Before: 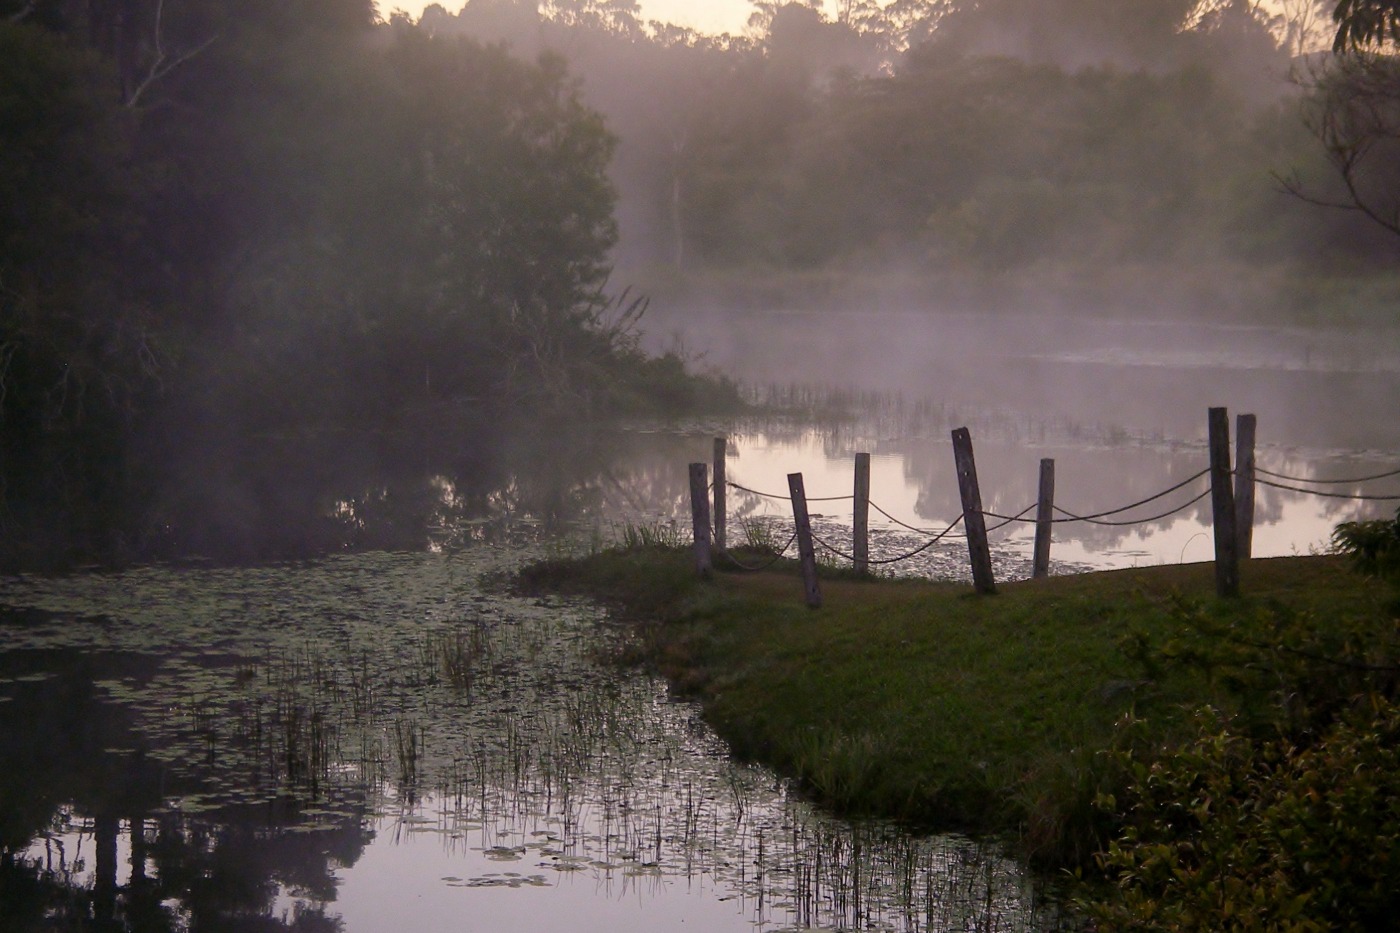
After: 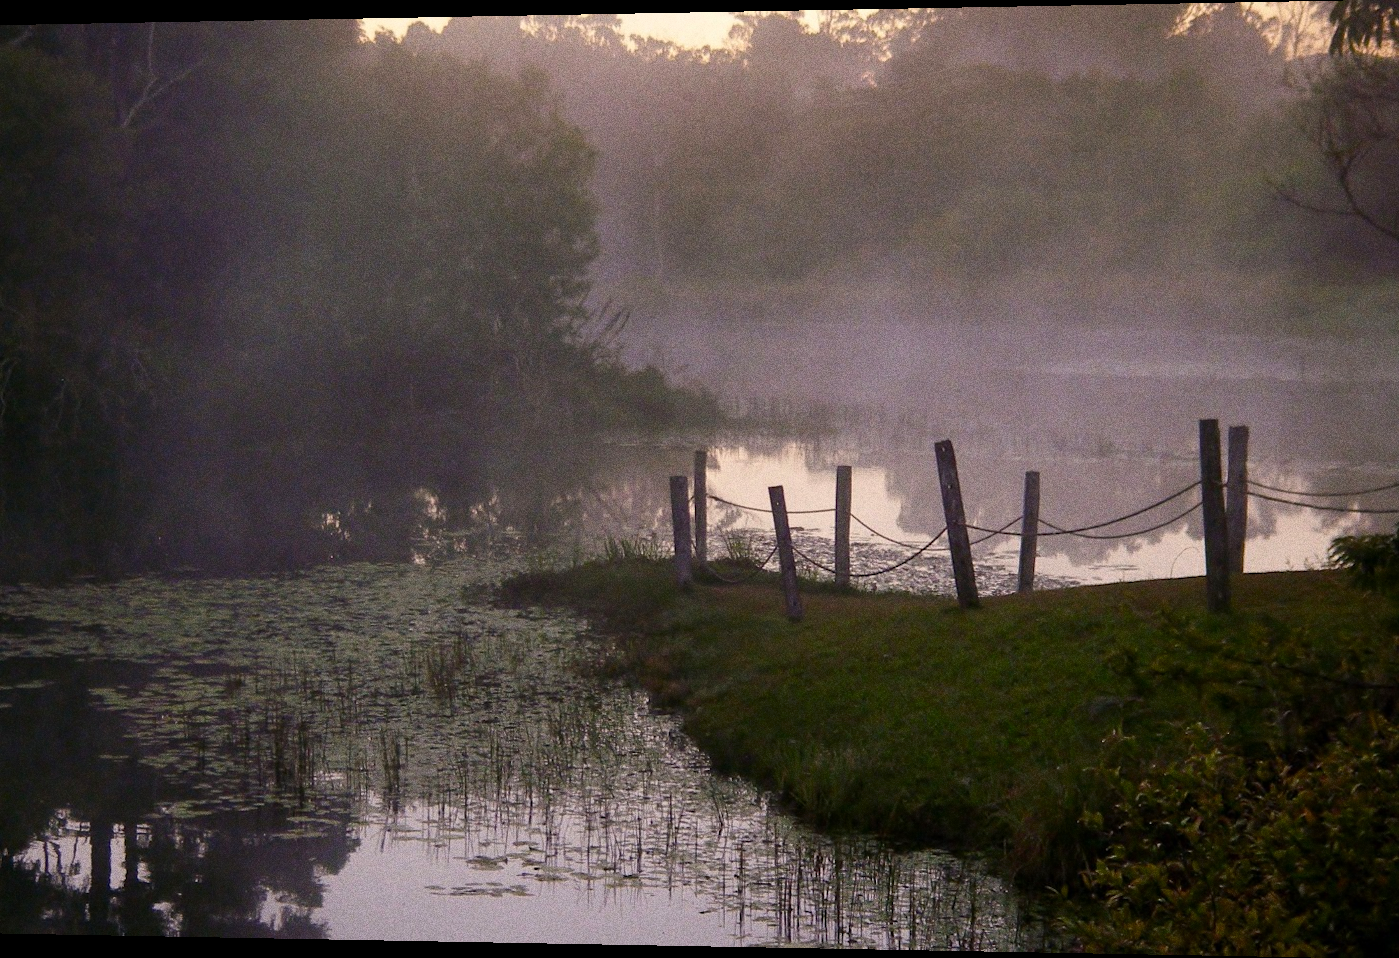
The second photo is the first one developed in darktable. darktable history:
contrast brightness saturation: saturation 0.18
grain: coarseness 0.09 ISO, strength 40%
rotate and perspective: lens shift (horizontal) -0.055, automatic cropping off
